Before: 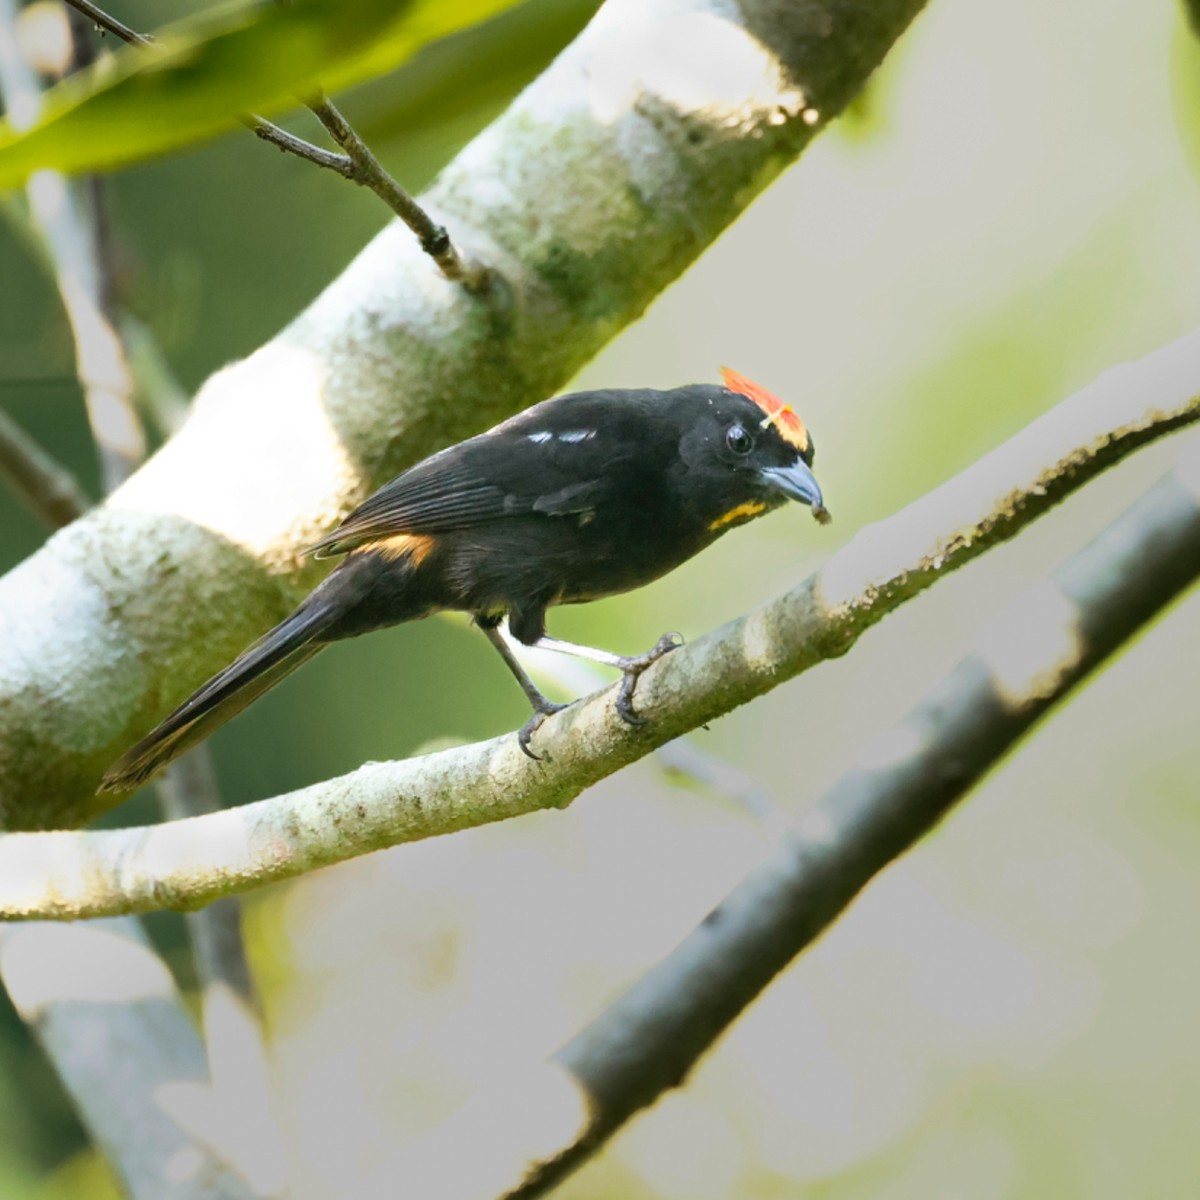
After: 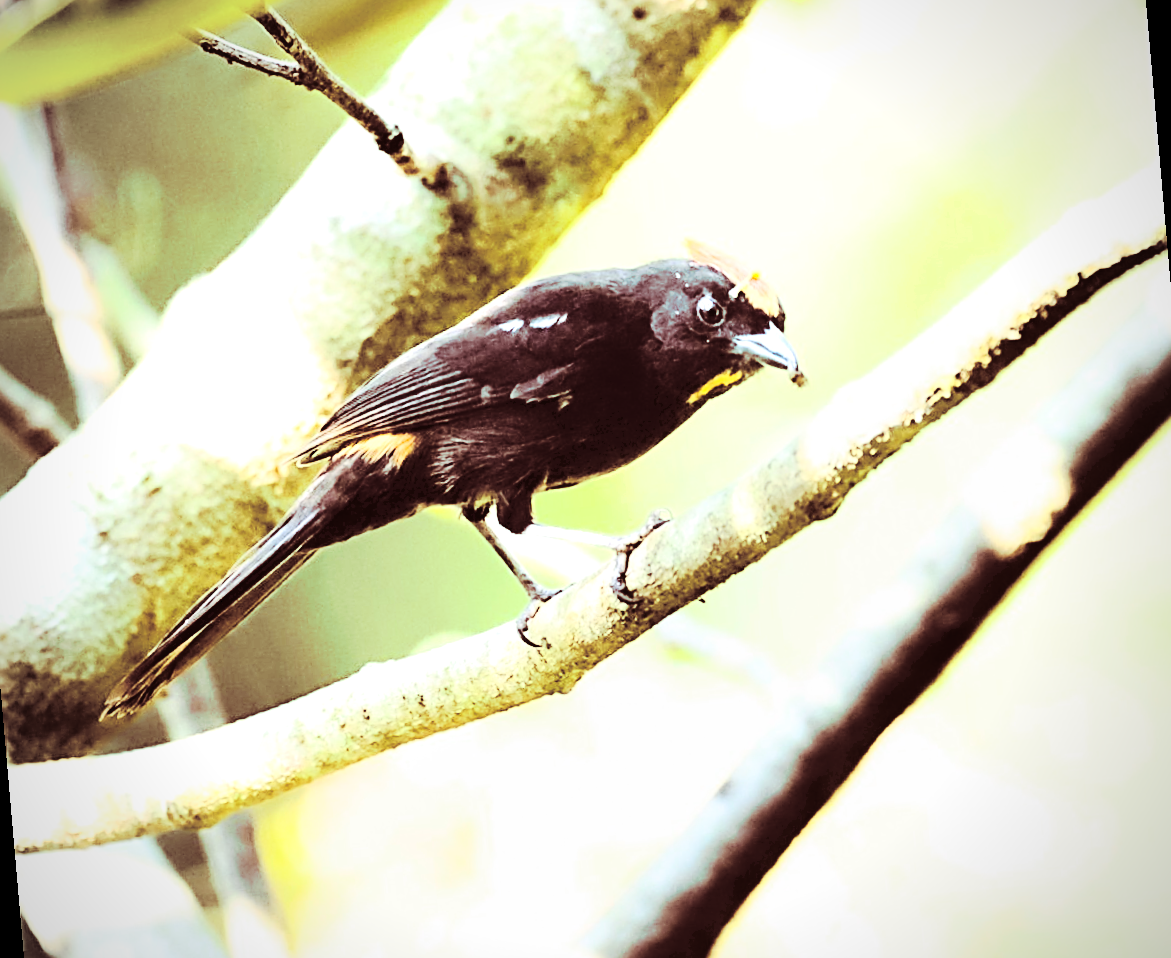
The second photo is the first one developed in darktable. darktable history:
split-toning: highlights › saturation 0, balance -61.83
vignetting: fall-off radius 60.92%
tone curve: curves: ch0 [(0, 0) (0.003, 0.054) (0.011, 0.057) (0.025, 0.056) (0.044, 0.062) (0.069, 0.071) (0.1, 0.088) (0.136, 0.111) (0.177, 0.146) (0.224, 0.19) (0.277, 0.261) (0.335, 0.363) (0.399, 0.458) (0.468, 0.562) (0.543, 0.653) (0.623, 0.725) (0.709, 0.801) (0.801, 0.853) (0.898, 0.915) (1, 1)], preserve colors none
crop and rotate: top 2.479%, bottom 3.018%
rotate and perspective: rotation -5°, crop left 0.05, crop right 0.952, crop top 0.11, crop bottom 0.89
exposure: black level correction 0.001, exposure 0.955 EV, compensate exposure bias true, compensate highlight preservation false
sharpen: radius 2.676, amount 0.669
contrast brightness saturation: contrast 0.4, brightness 0.1, saturation 0.21
